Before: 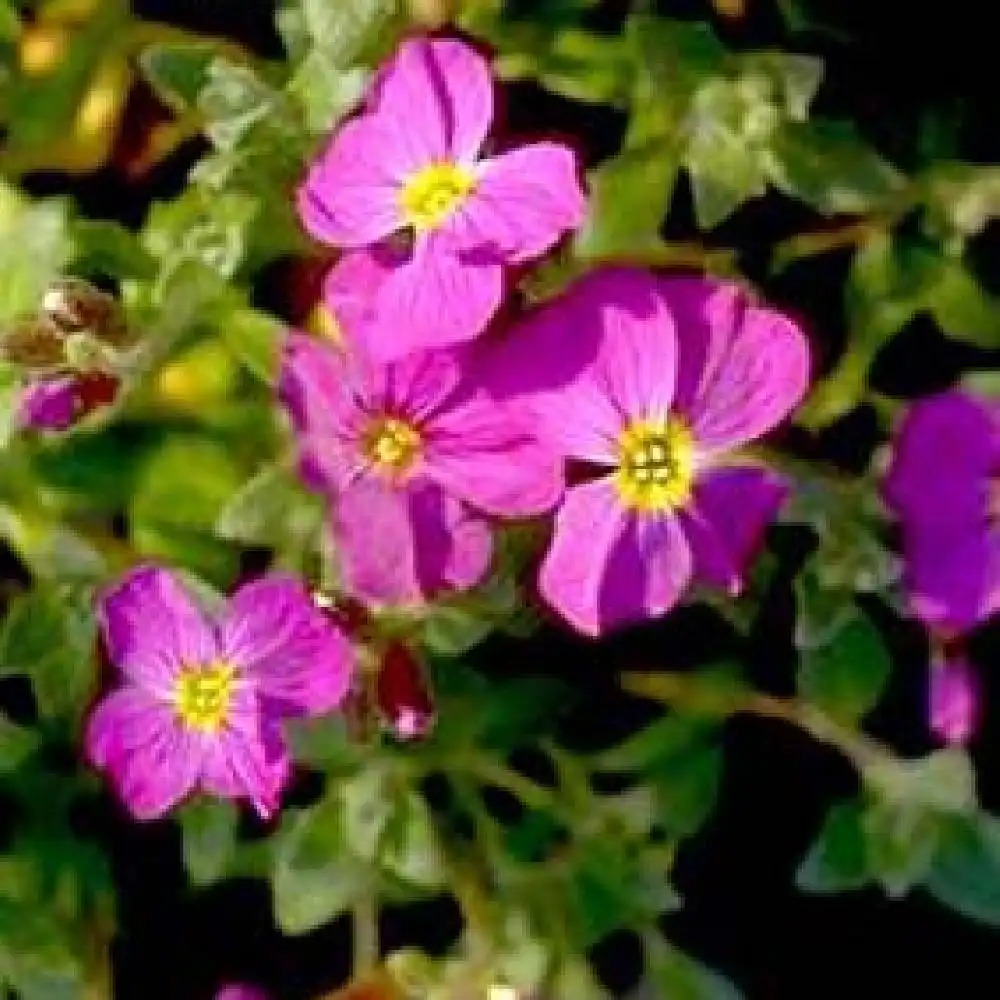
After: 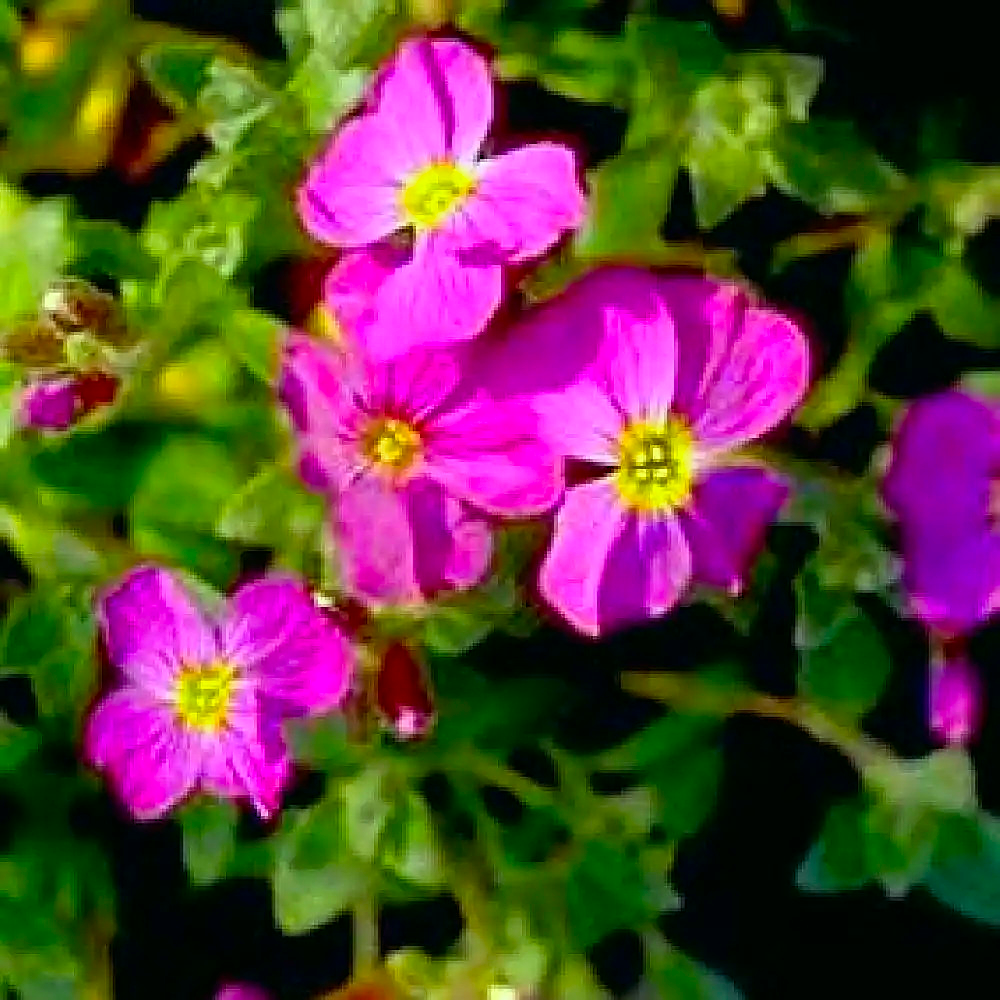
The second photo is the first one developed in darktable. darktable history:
sharpen: on, module defaults
color correction: highlights a* -7.41, highlights b* 0.91, shadows a* -3.11, saturation 1.44
